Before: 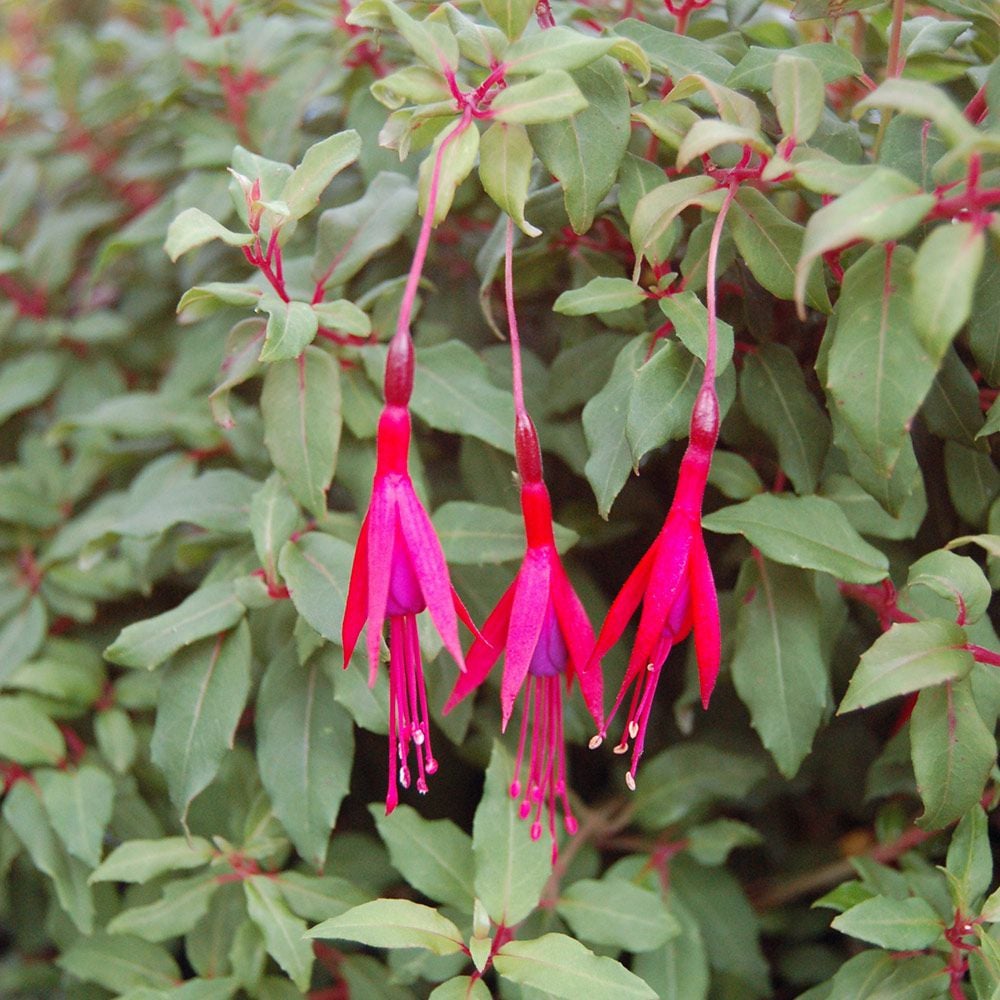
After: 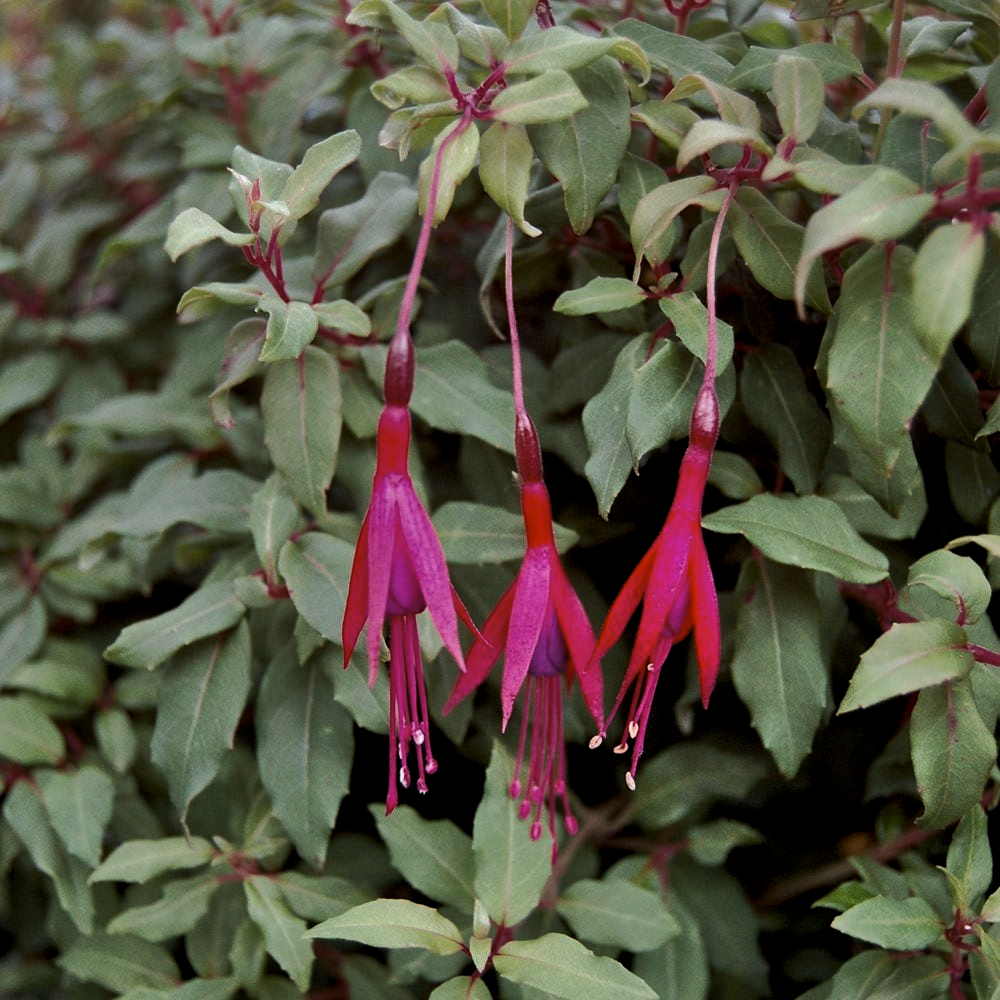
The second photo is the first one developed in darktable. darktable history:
exposure: black level correction 0.016, exposure -0.009 EV, compensate highlight preservation false
shadows and highlights: highlights color adjustment 0%, soften with gaussian
levels: levels [0, 0.618, 1]
